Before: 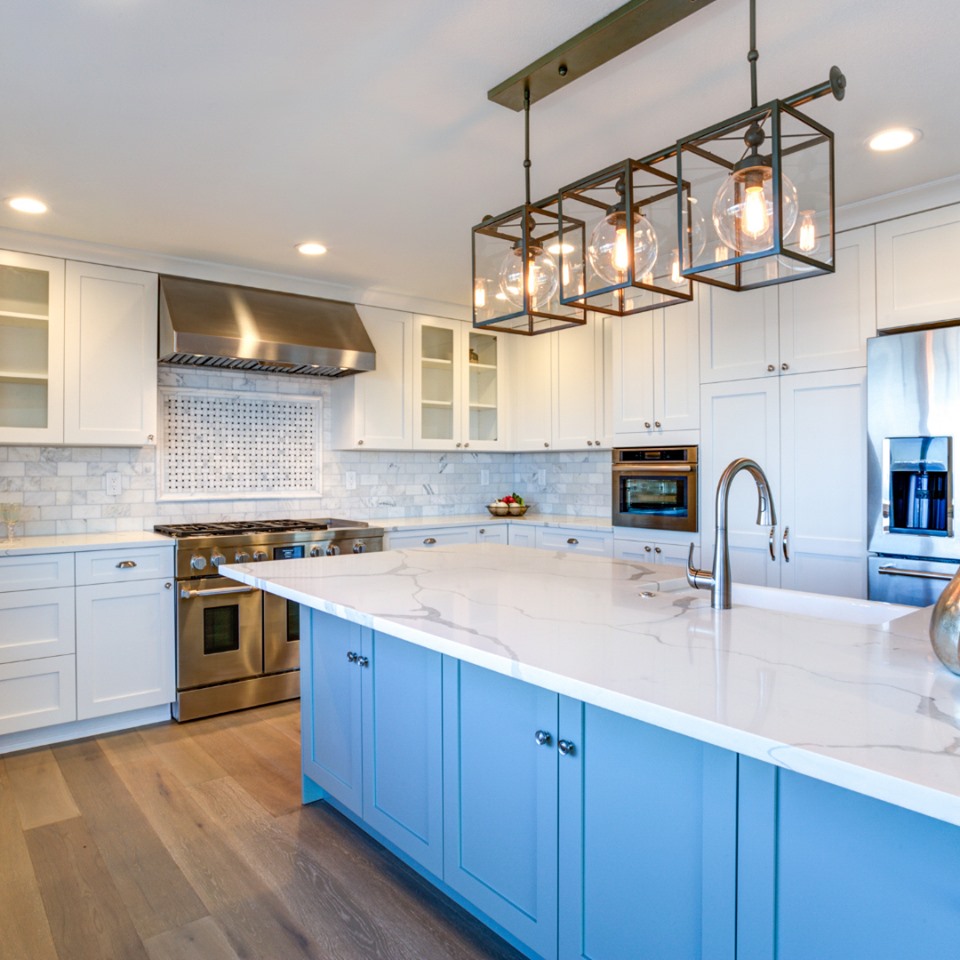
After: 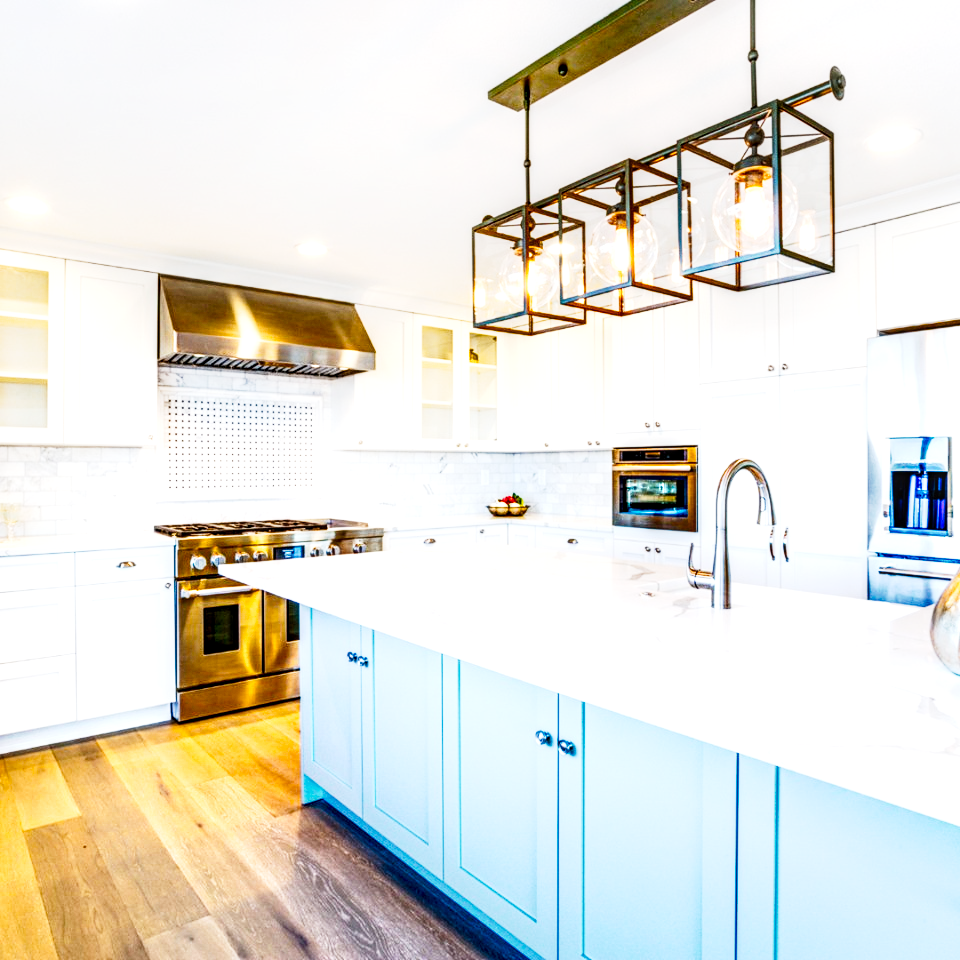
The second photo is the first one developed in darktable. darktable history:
color balance rgb: linear chroma grading › global chroma 15%, perceptual saturation grading › global saturation 30%
tone curve: curves: ch0 [(0, 0) (0.003, 0.003) (0.011, 0.012) (0.025, 0.027) (0.044, 0.048) (0.069, 0.074) (0.1, 0.117) (0.136, 0.177) (0.177, 0.246) (0.224, 0.324) (0.277, 0.422) (0.335, 0.531) (0.399, 0.633) (0.468, 0.733) (0.543, 0.824) (0.623, 0.895) (0.709, 0.938) (0.801, 0.961) (0.898, 0.98) (1, 1)], preserve colors none
local contrast: detail 160%
tone equalizer: -8 EV -0.75 EV, -7 EV -0.7 EV, -6 EV -0.6 EV, -5 EV -0.4 EV, -3 EV 0.4 EV, -2 EV 0.6 EV, -1 EV 0.7 EV, +0 EV 0.75 EV, edges refinement/feathering 500, mask exposure compensation -1.57 EV, preserve details no
